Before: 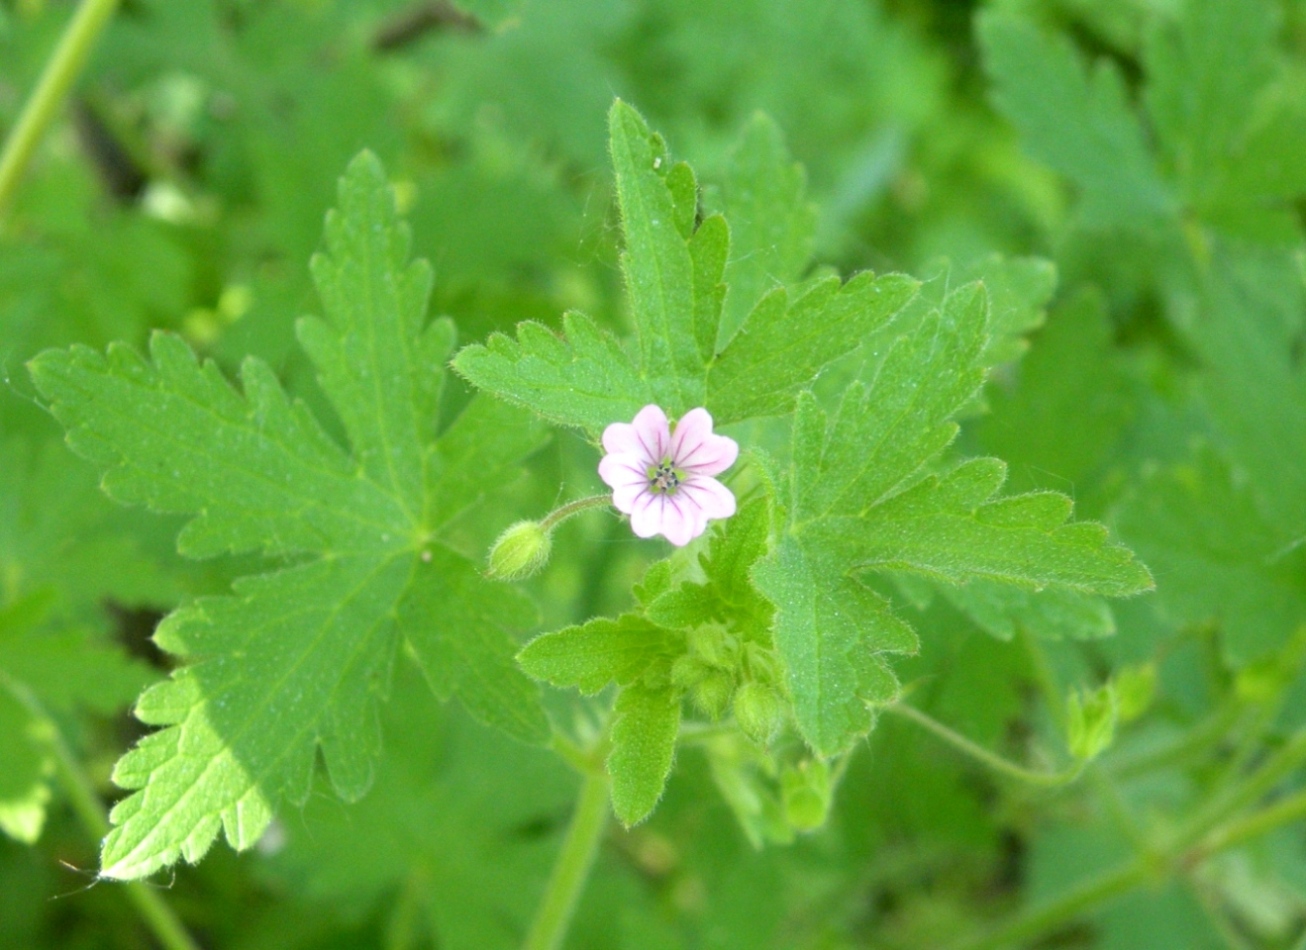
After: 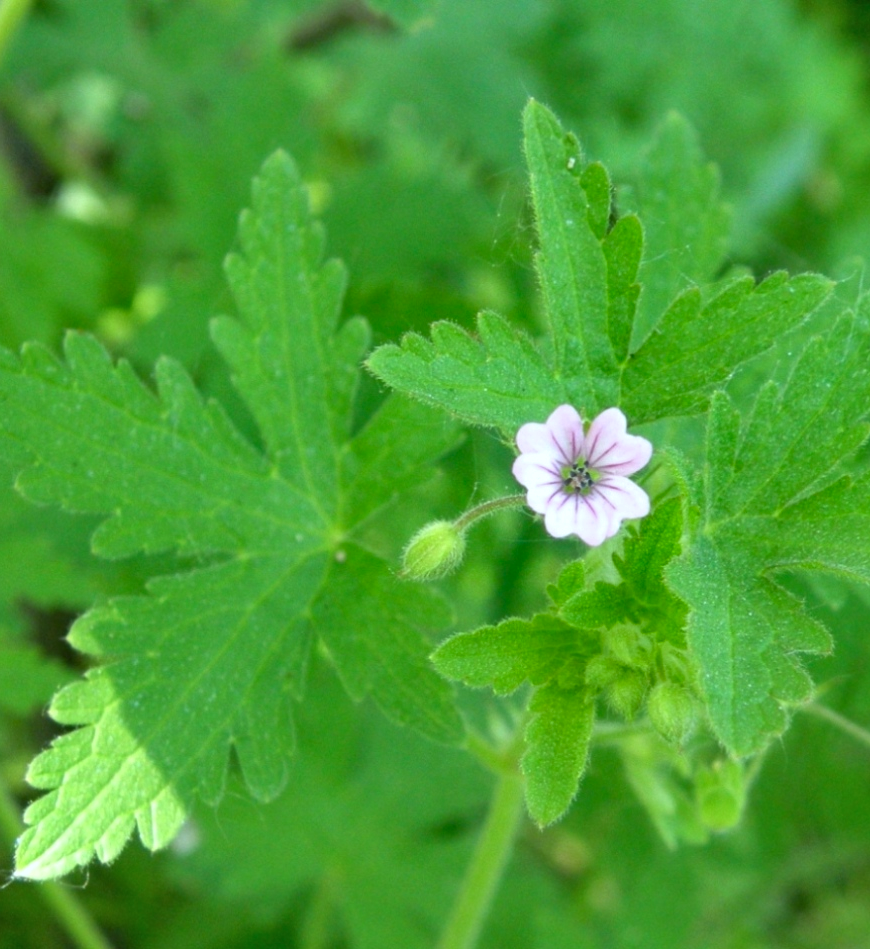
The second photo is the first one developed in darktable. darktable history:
shadows and highlights: radius 108.52, shadows 44.07, highlights -67.8, low approximation 0.01, soften with gaussian
crop and rotate: left 6.617%, right 26.717%
color calibration: illuminant Planckian (black body), adaptation linear Bradford (ICC v4), x 0.361, y 0.366, temperature 4511.61 K, saturation algorithm version 1 (2020)
